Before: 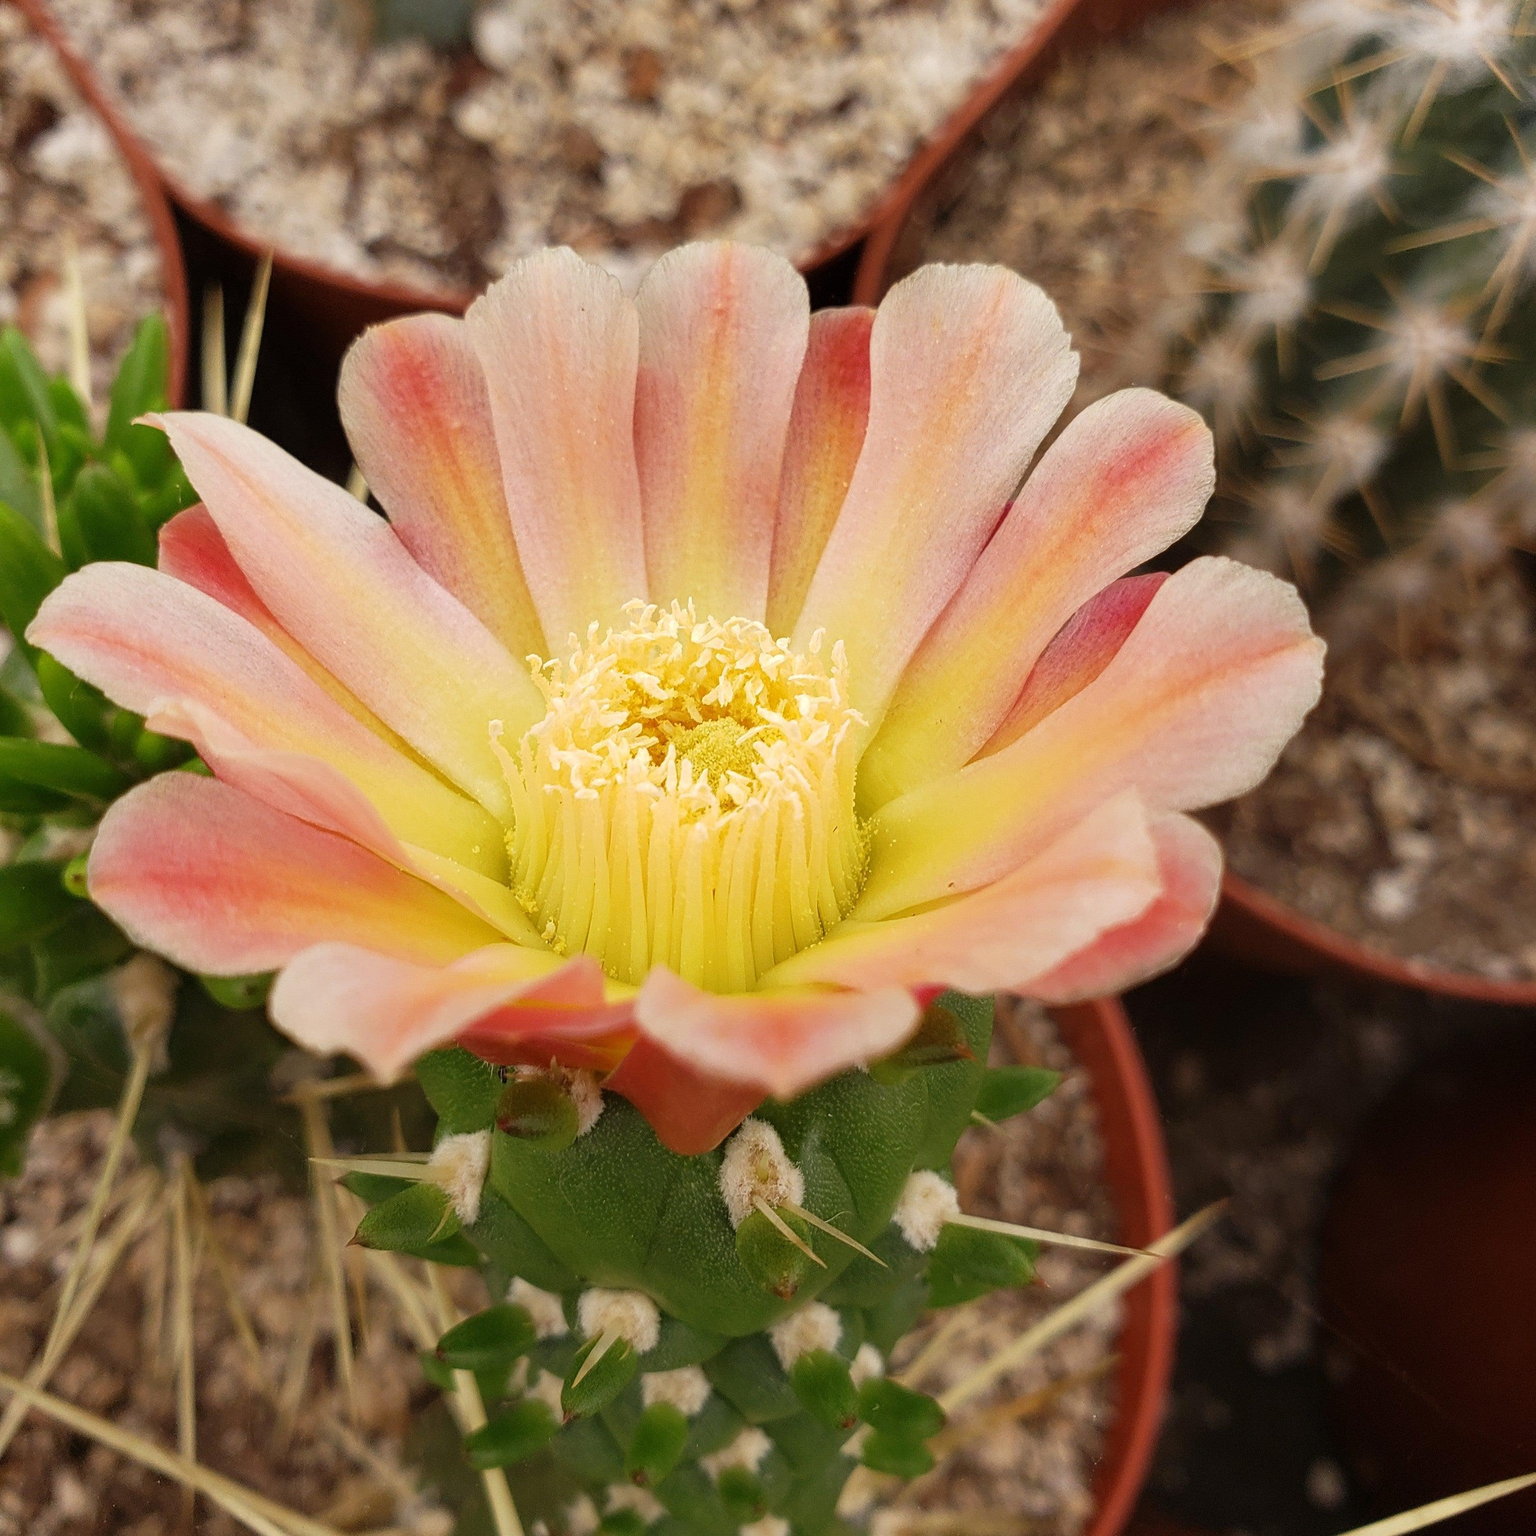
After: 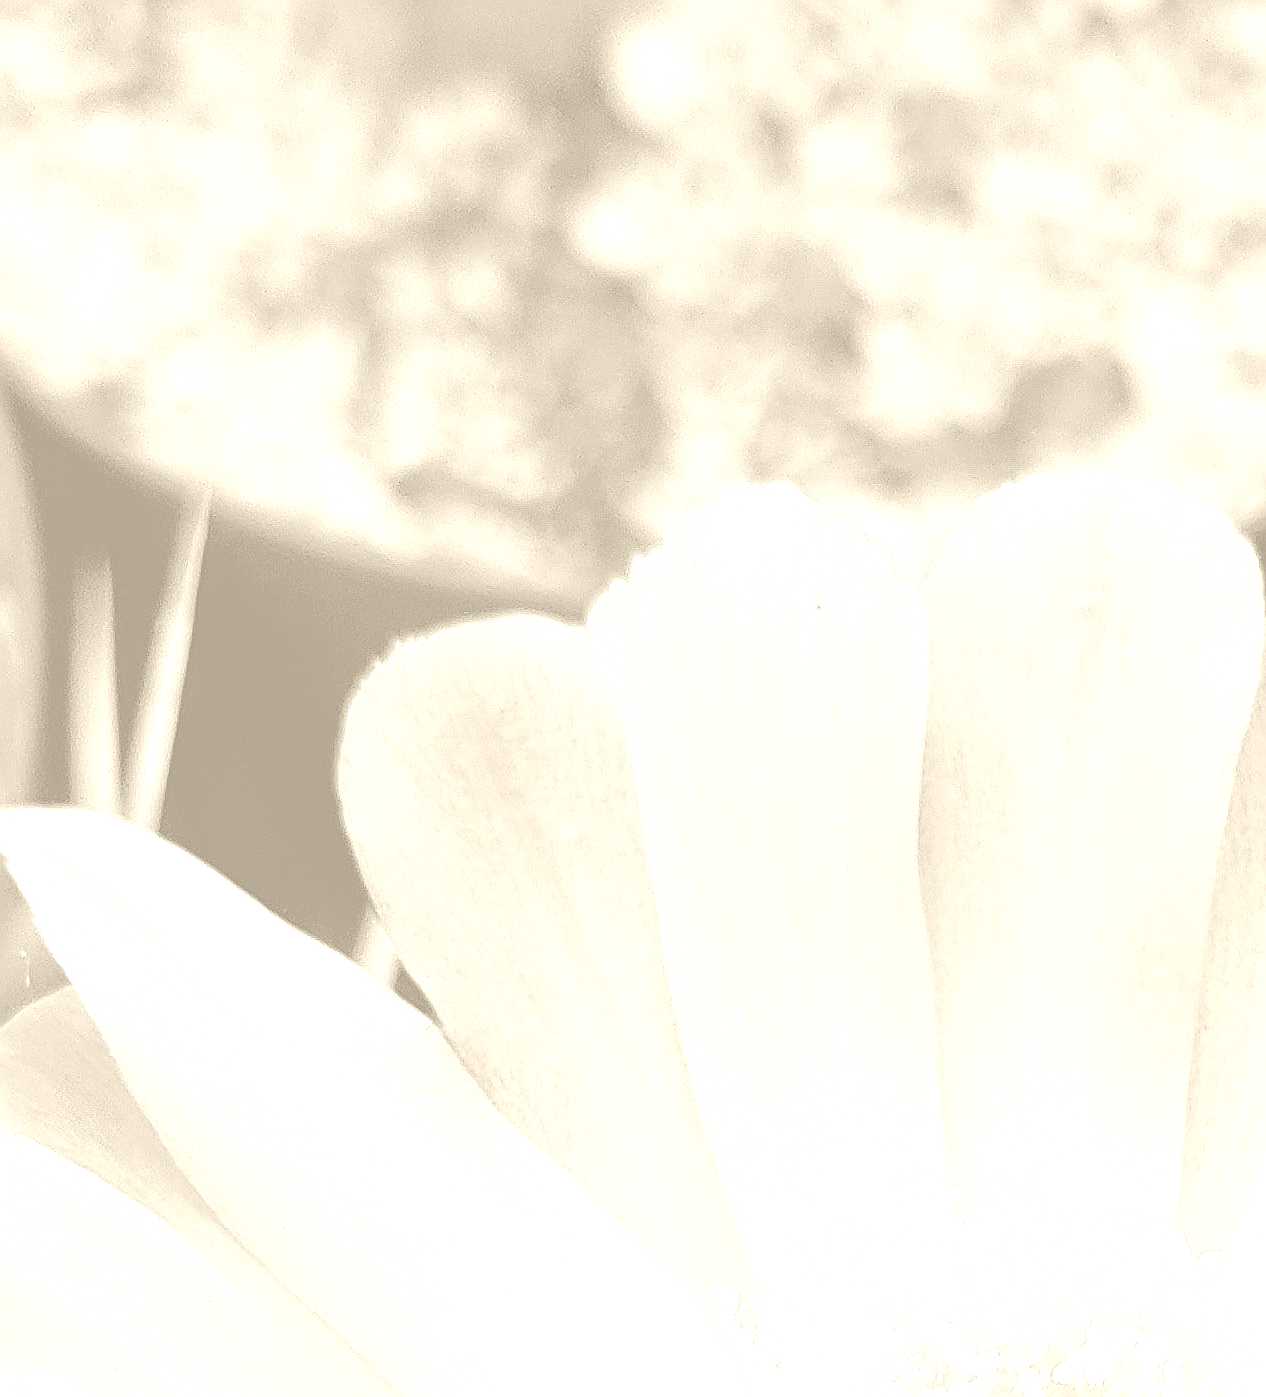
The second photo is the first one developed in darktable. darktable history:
crop and rotate: left 10.817%, top 0.062%, right 47.194%, bottom 53.626%
sharpen: radius 1.4, amount 1.25, threshold 0.7
colorize: hue 36°, saturation 71%, lightness 80.79%
